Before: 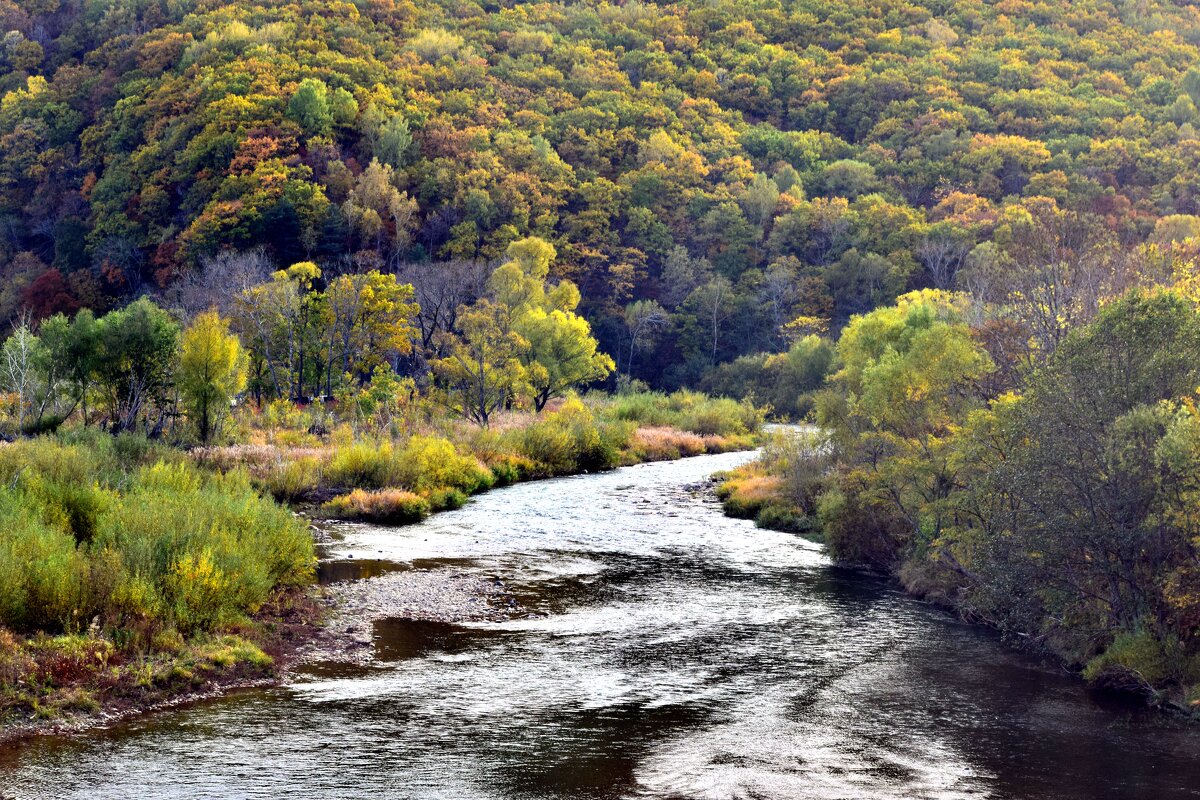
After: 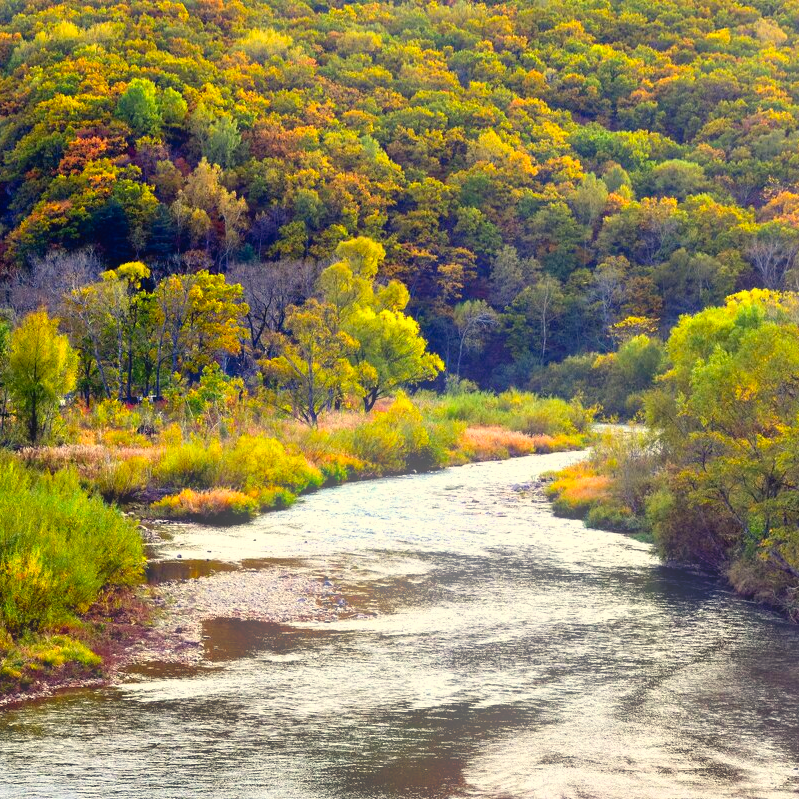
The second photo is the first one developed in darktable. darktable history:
crop and rotate: left 14.292%, right 19.041%
white balance: red 1.029, blue 0.92
contrast brightness saturation: saturation 0.5
bloom: on, module defaults
